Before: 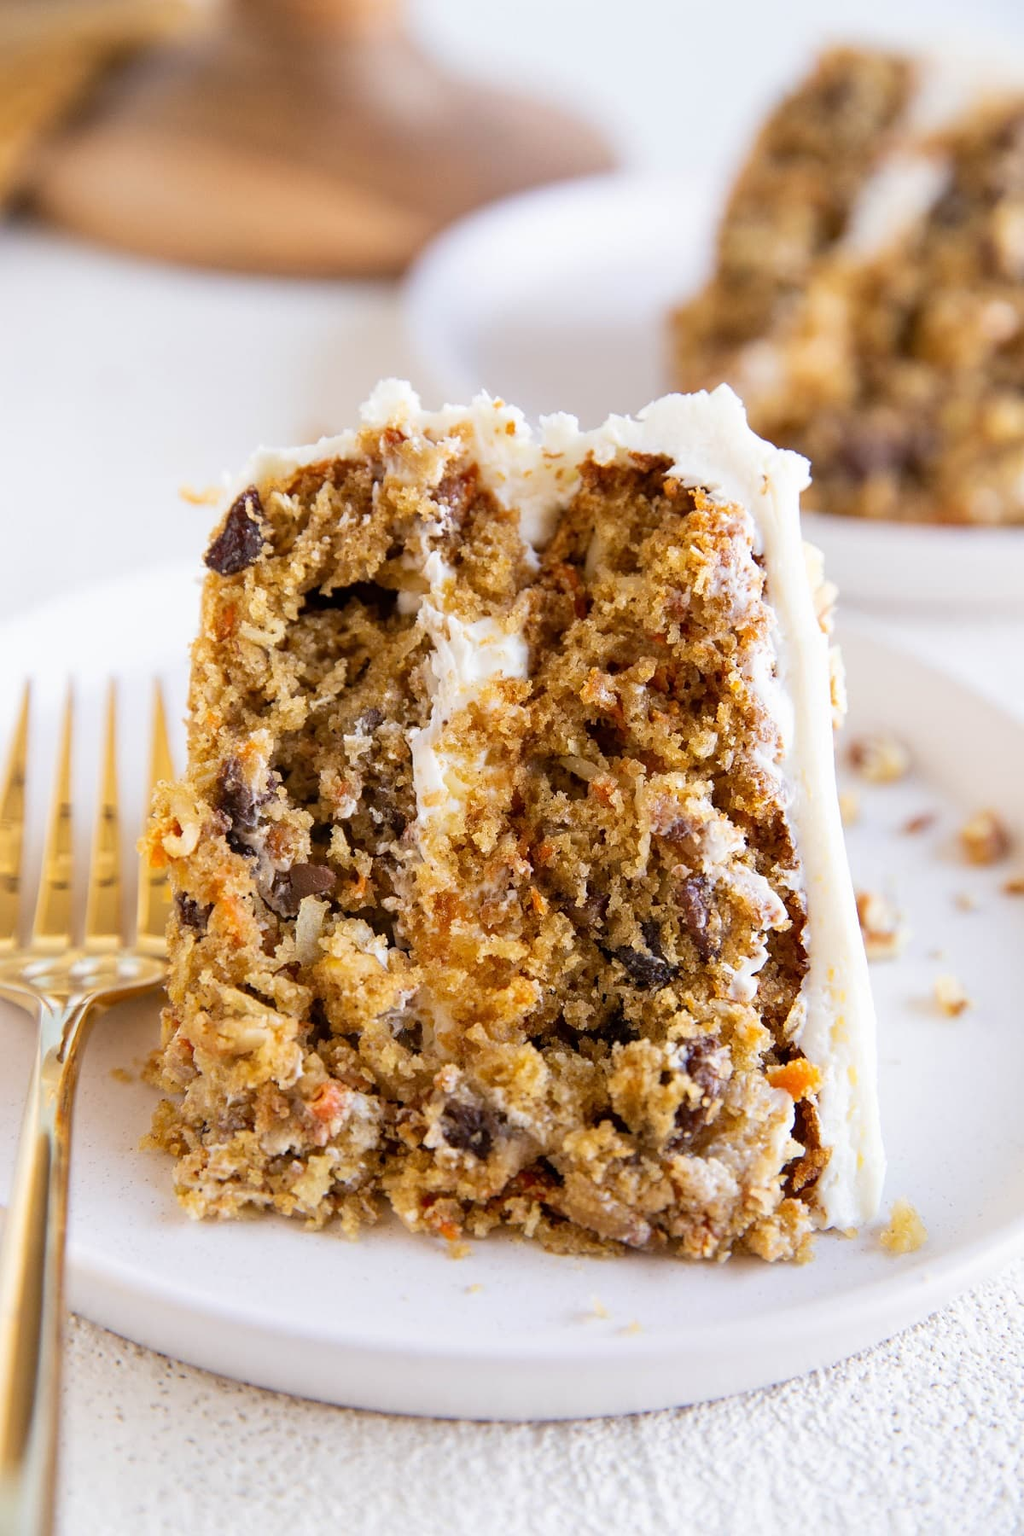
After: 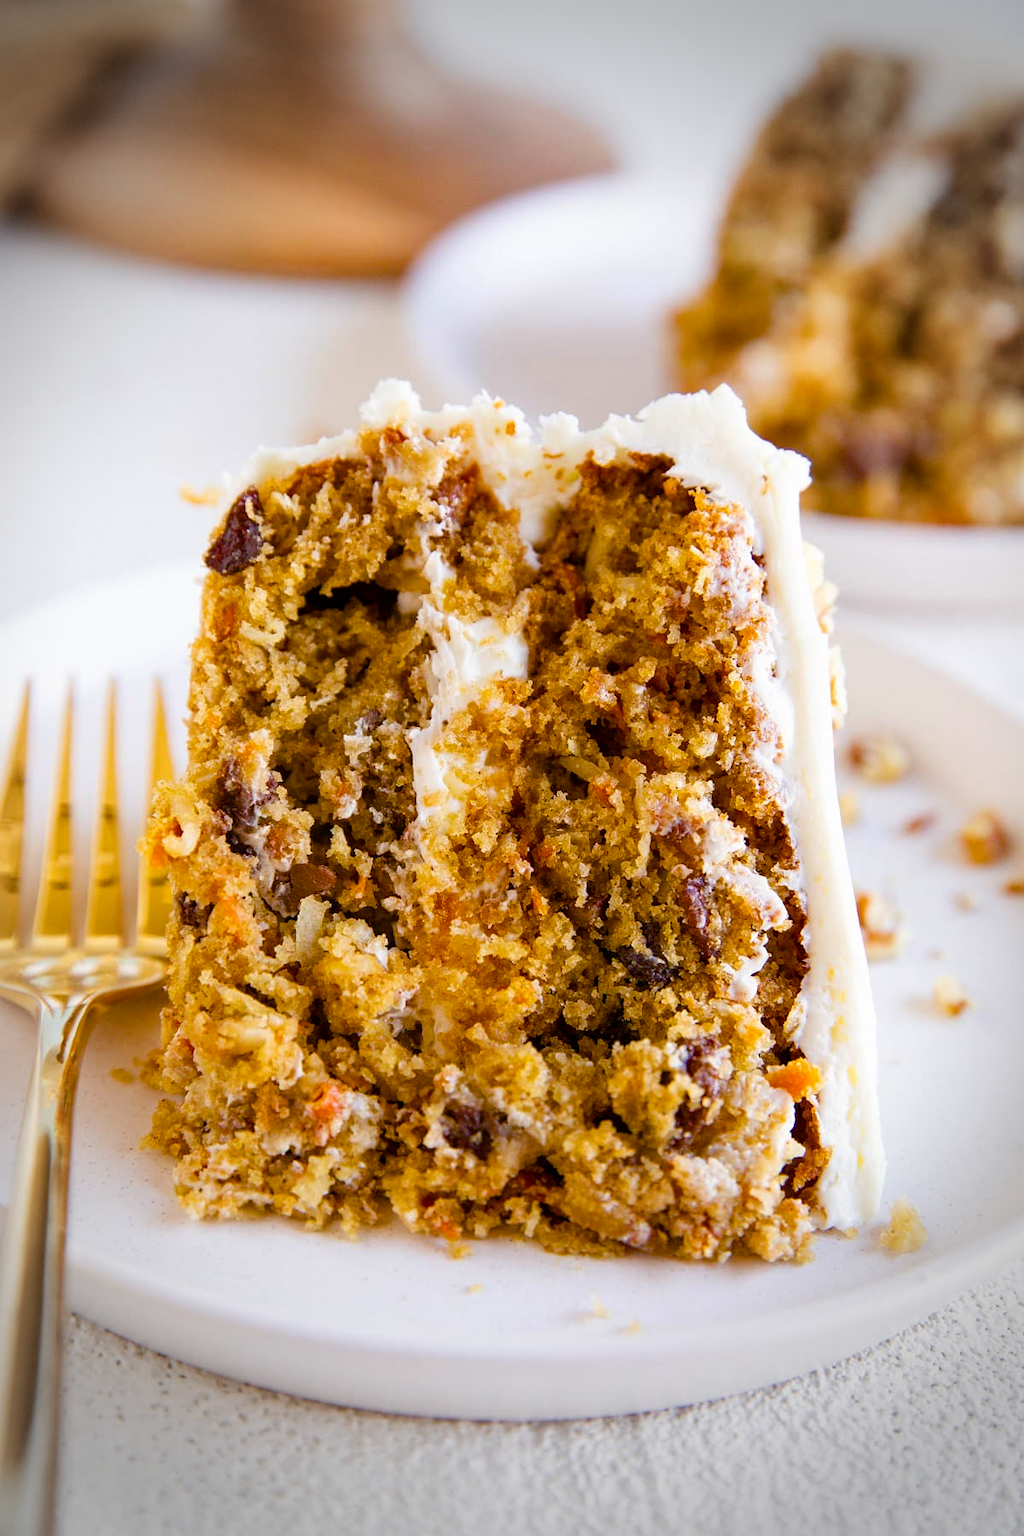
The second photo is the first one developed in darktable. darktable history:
color balance rgb: linear chroma grading › global chroma 14.864%, perceptual saturation grading › global saturation 45.476%, perceptual saturation grading › highlights -49.952%, perceptual saturation grading › shadows 29.847%, global vibrance 9.894%
vignetting: fall-off start 64.28%, width/height ratio 0.875, dithering 8-bit output
